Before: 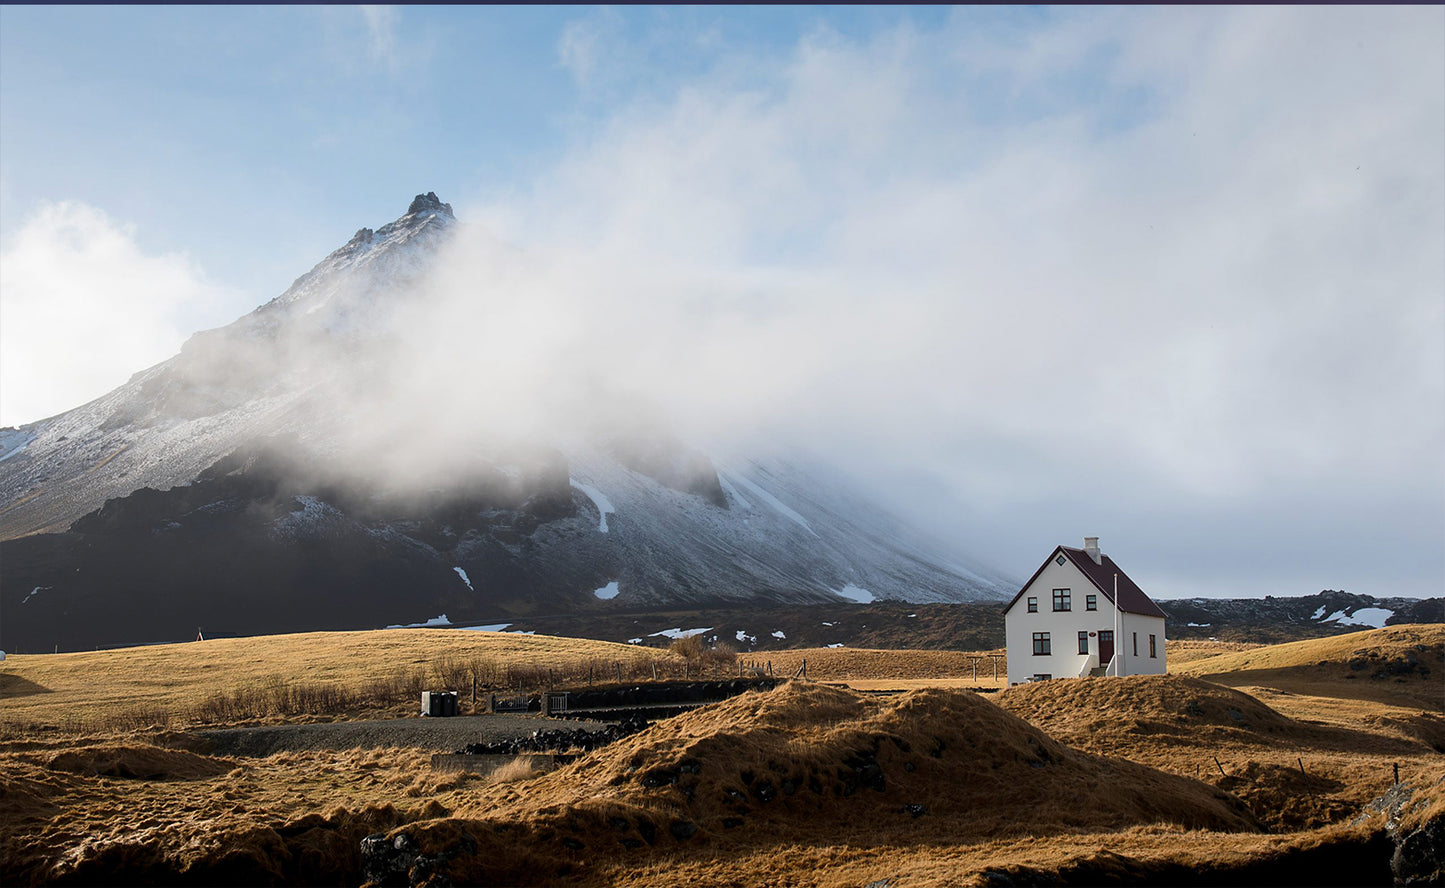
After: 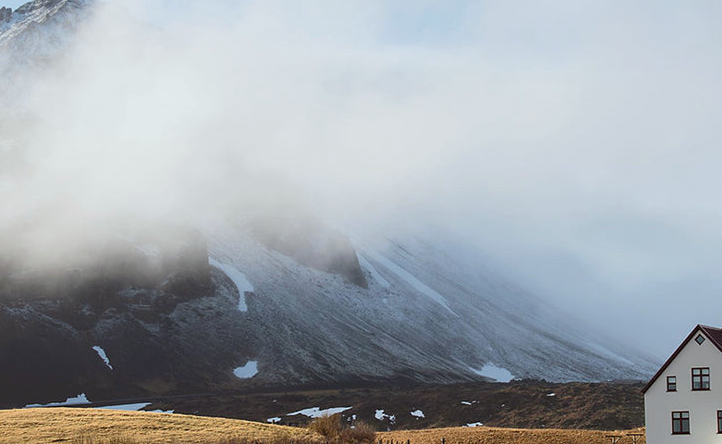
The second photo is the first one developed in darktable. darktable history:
color correction: highlights a* -2.73, highlights b* -2.09, shadows a* 2.41, shadows b* 2.73
crop: left 25%, top 25%, right 25%, bottom 25%
